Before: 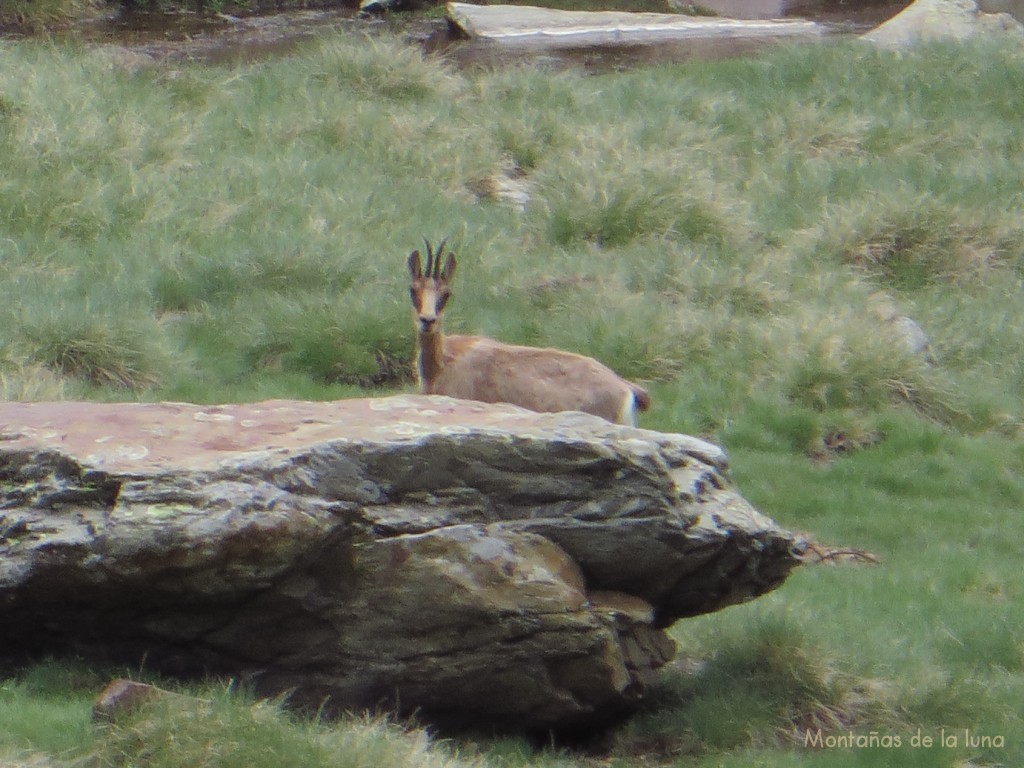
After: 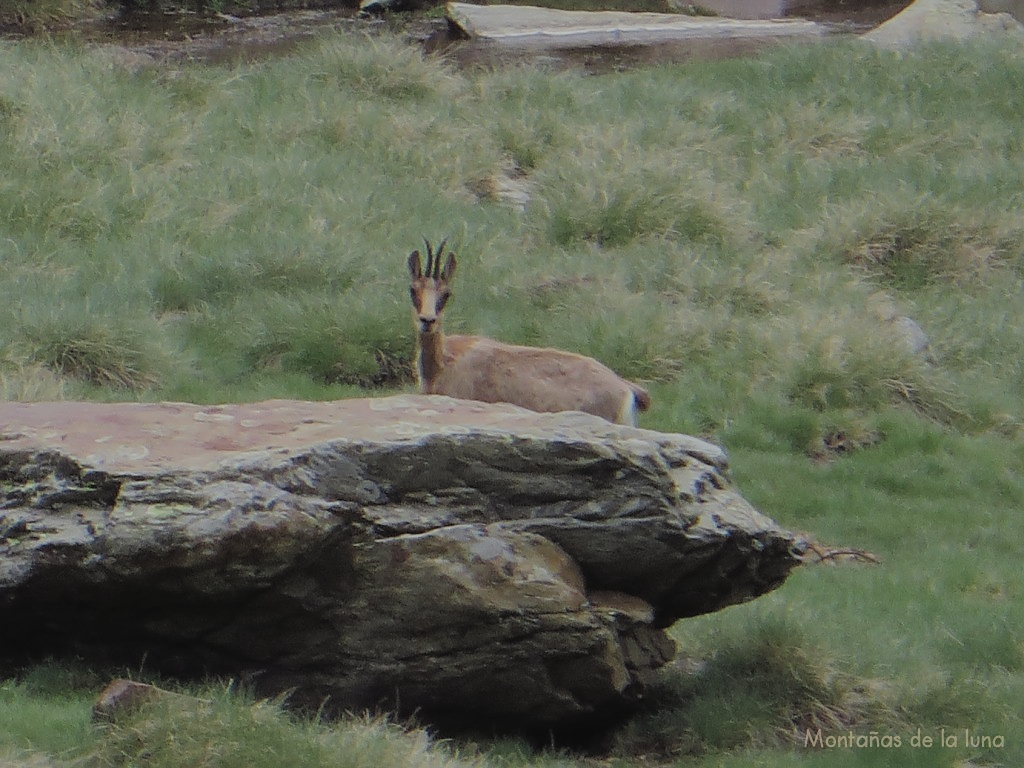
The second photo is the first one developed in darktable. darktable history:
filmic rgb: black relative exposure -6.98 EV, white relative exposure 5.63 EV, hardness 2.86
sharpen: on, module defaults
exposure: black level correction -0.015, exposure -0.5 EV, compensate highlight preservation false
white balance: emerald 1
